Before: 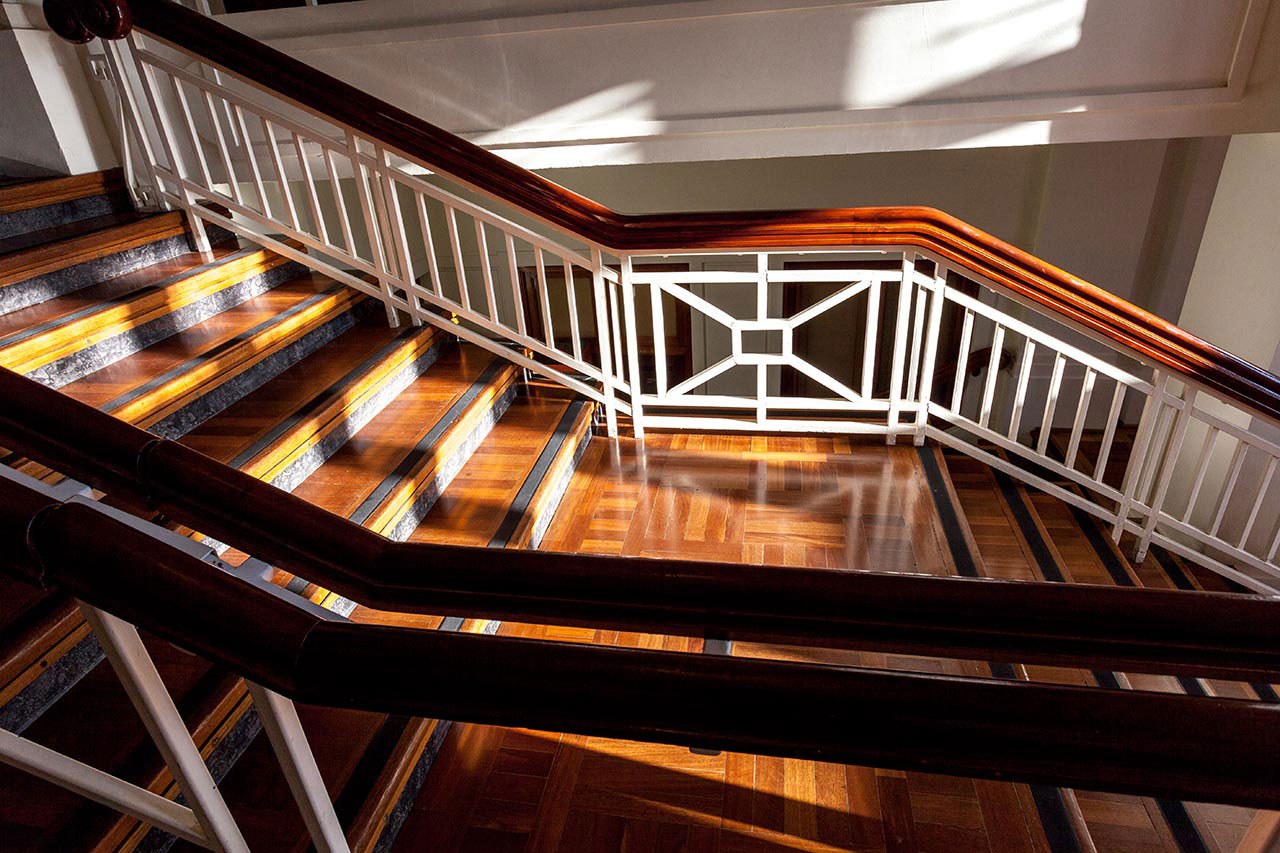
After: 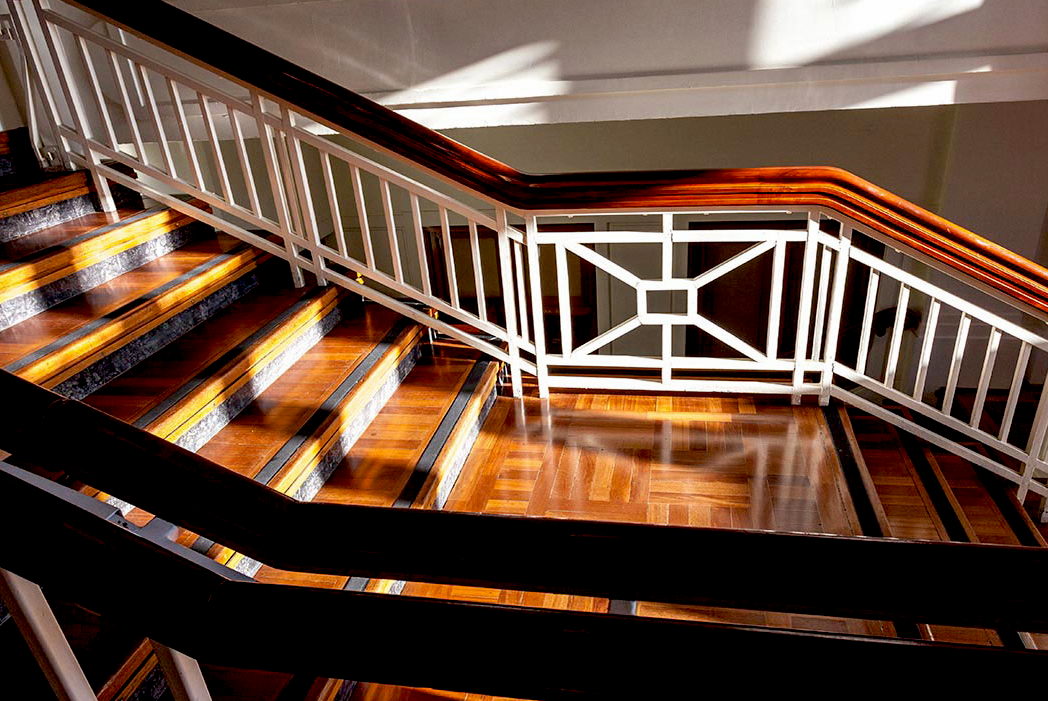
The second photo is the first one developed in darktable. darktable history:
exposure: black level correction 0.016, exposure -0.008 EV, compensate exposure bias true, compensate highlight preservation false
crop and rotate: left 7.474%, top 4.697%, right 10.619%, bottom 13.025%
